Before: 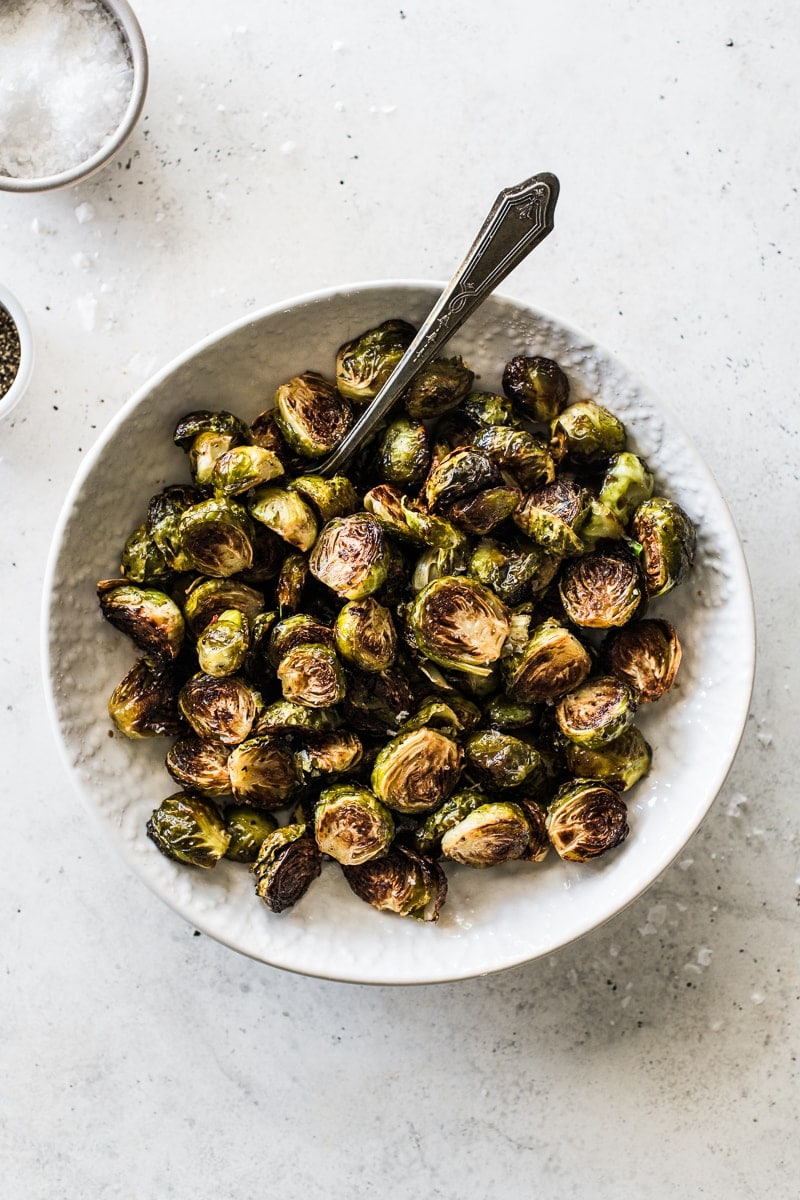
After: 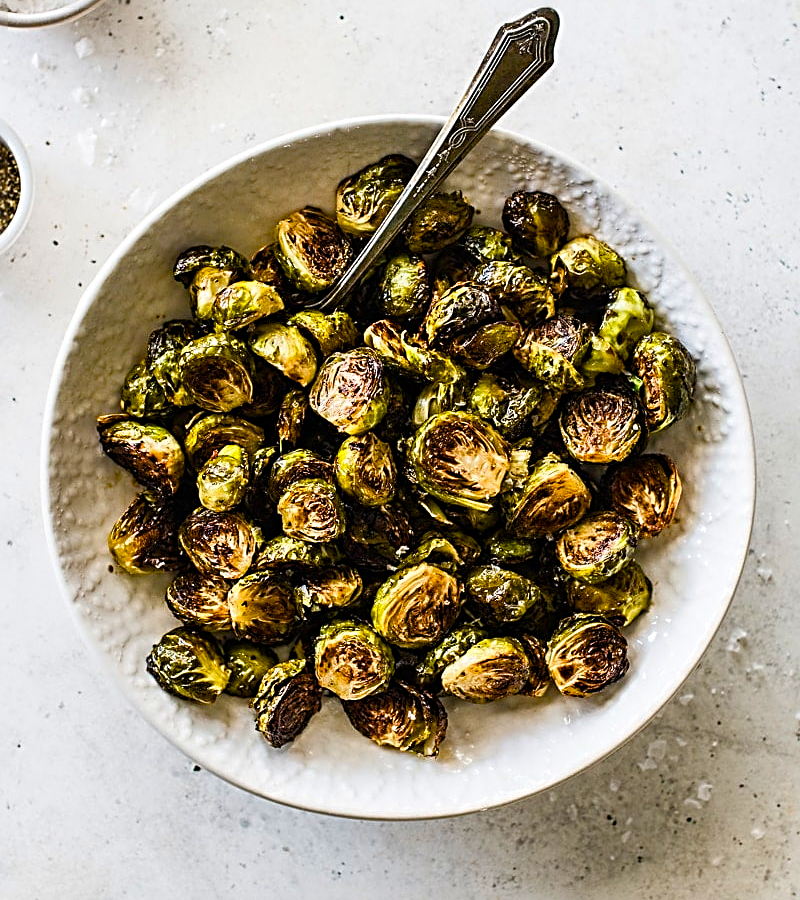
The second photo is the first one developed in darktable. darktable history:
sharpen: radius 2.817, amount 0.715
crop: top 13.819%, bottom 11.169%
color balance rgb: linear chroma grading › global chroma 18.9%, perceptual saturation grading › global saturation 20%, perceptual saturation grading › highlights -25%, perceptual saturation grading › shadows 50%, global vibrance 18.93%
